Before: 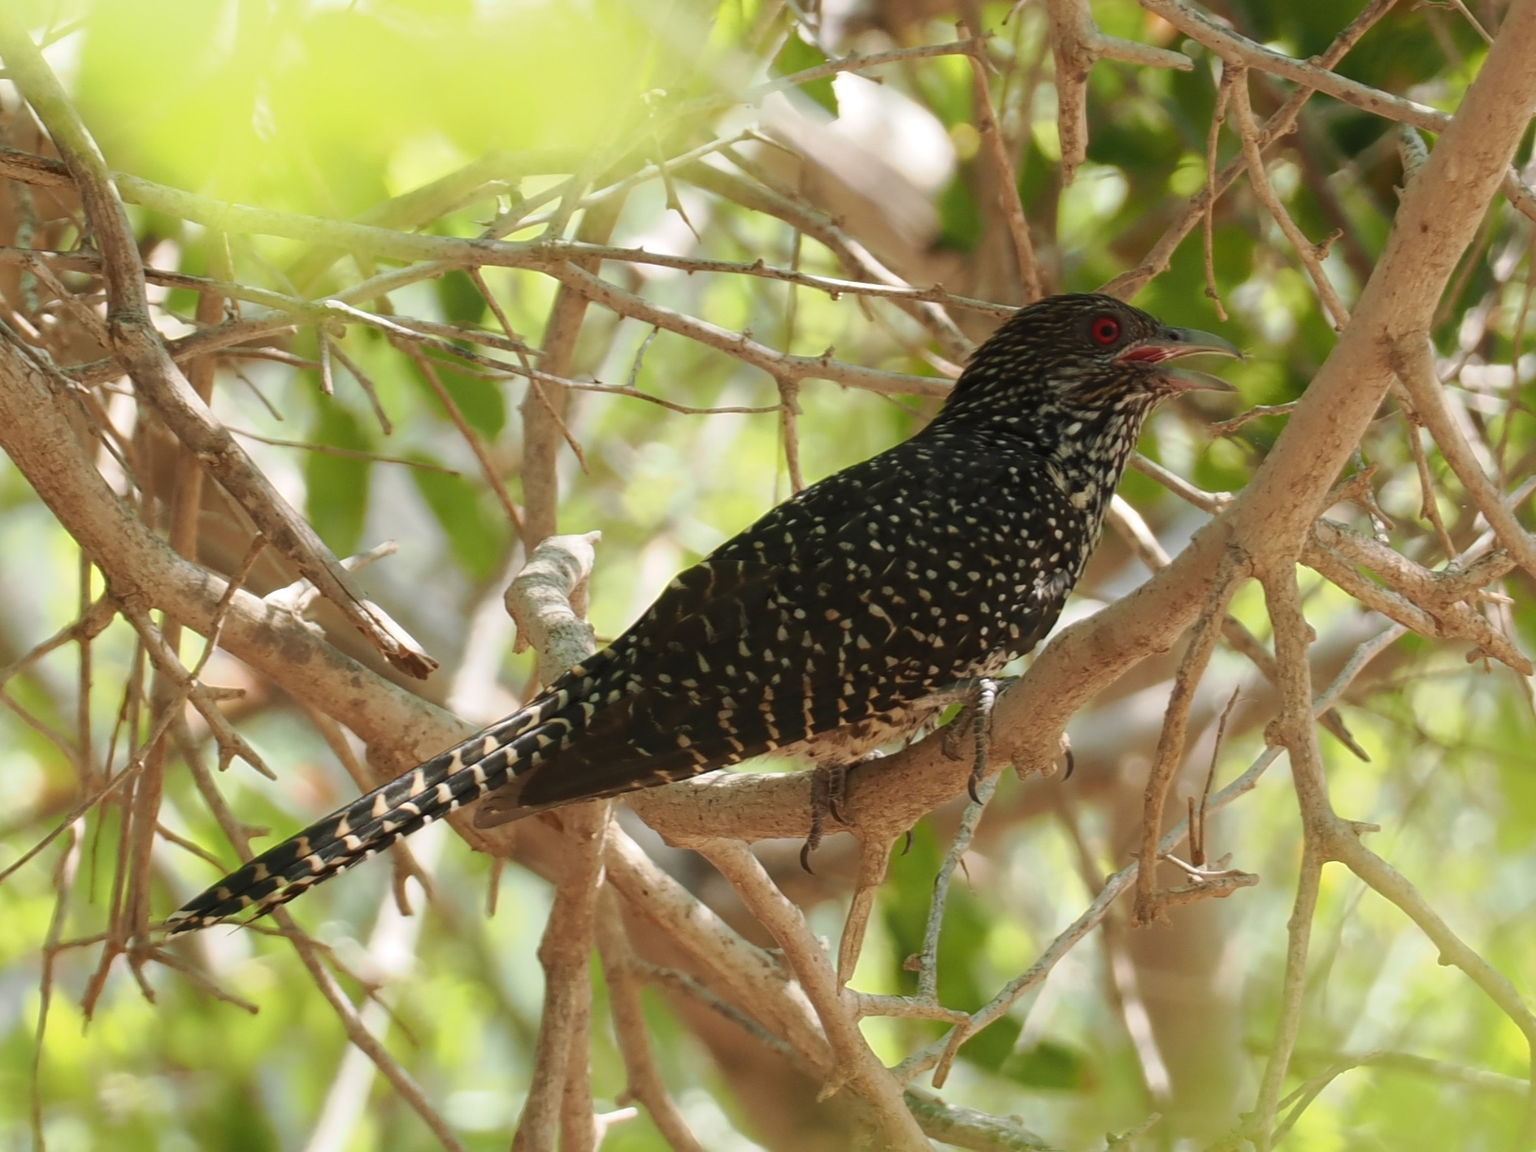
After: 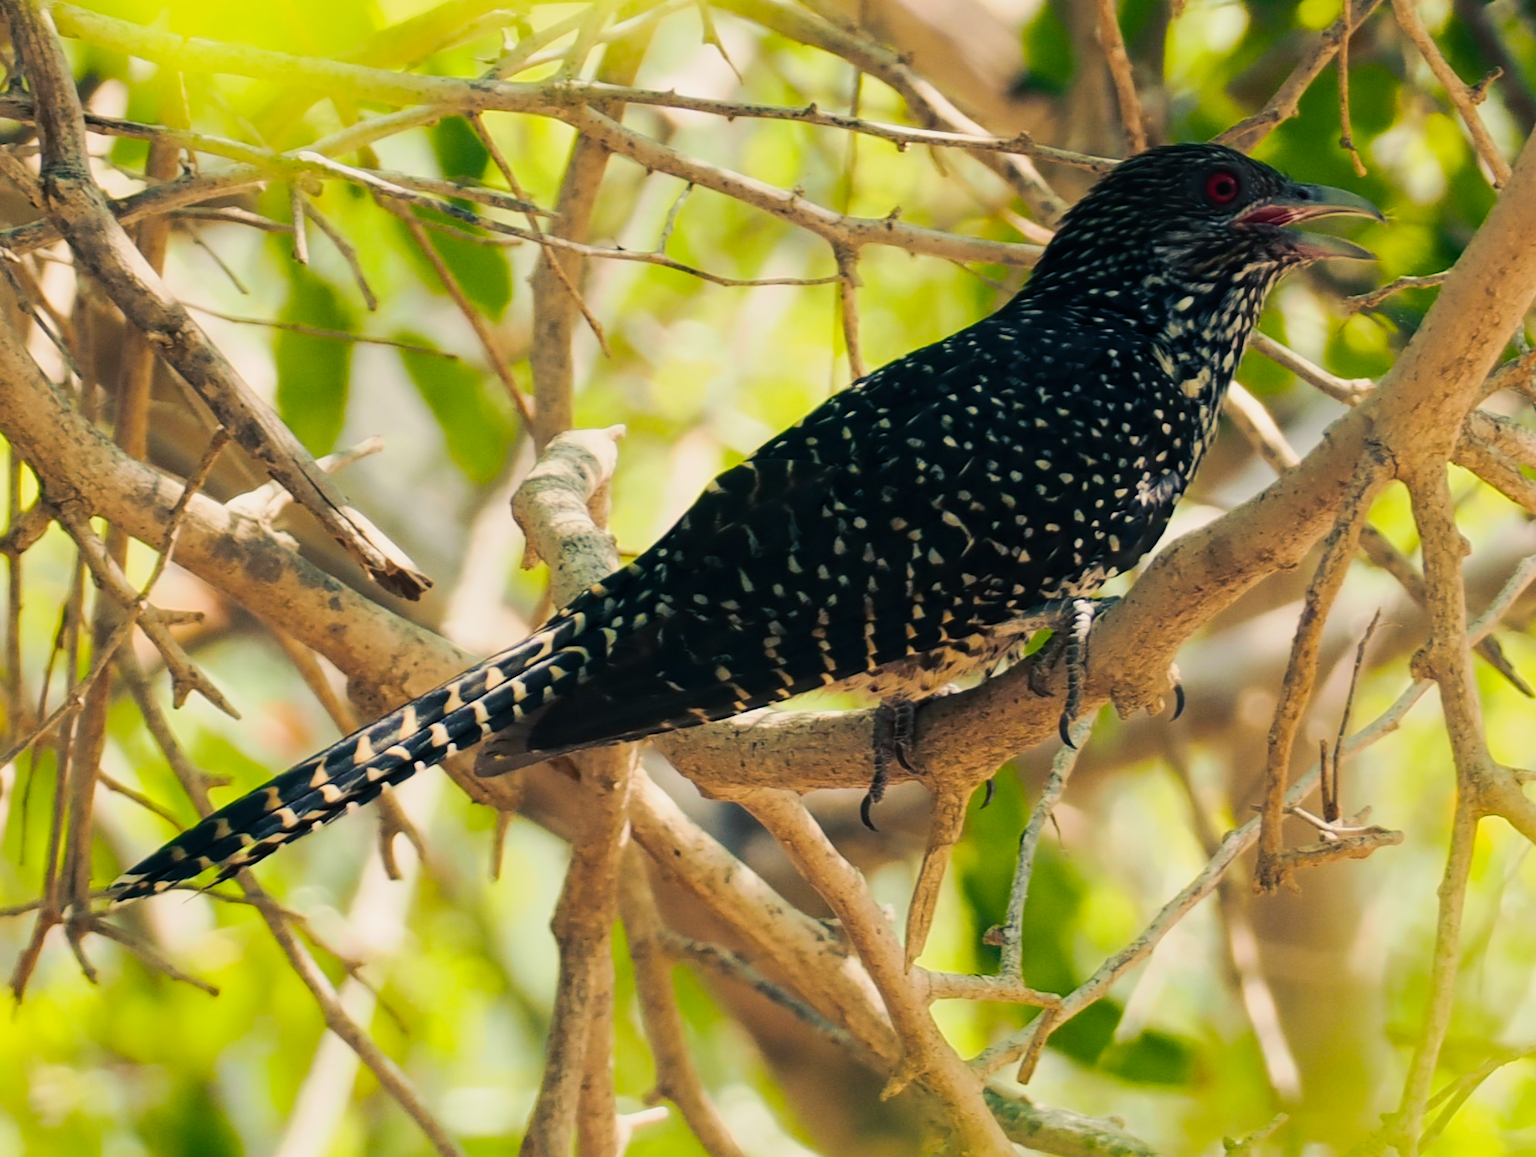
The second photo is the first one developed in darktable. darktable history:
tone equalizer: -8 EV -0.387 EV, -7 EV -0.364 EV, -6 EV -0.331 EV, -5 EV -0.249 EV, -3 EV 0.198 EV, -2 EV 0.334 EV, -1 EV 0.378 EV, +0 EV 0.409 EV, edges refinement/feathering 500, mask exposure compensation -1.57 EV, preserve details no
crop and rotate: left 4.784%, top 15.001%, right 10.706%
filmic rgb: black relative exposure -16 EV, white relative exposure 4.97 EV, threshold 3.01 EV, hardness 6.22, enable highlight reconstruction true
color balance rgb: shadows lift › luminance -41.105%, shadows lift › chroma 13.884%, shadows lift › hue 258.29°, highlights gain › chroma 3.009%, highlights gain › hue 76.16°, perceptual saturation grading › global saturation 31.291%, perceptual brilliance grading › global brilliance 10.534%, global vibrance 5.705%, contrast 3.2%
